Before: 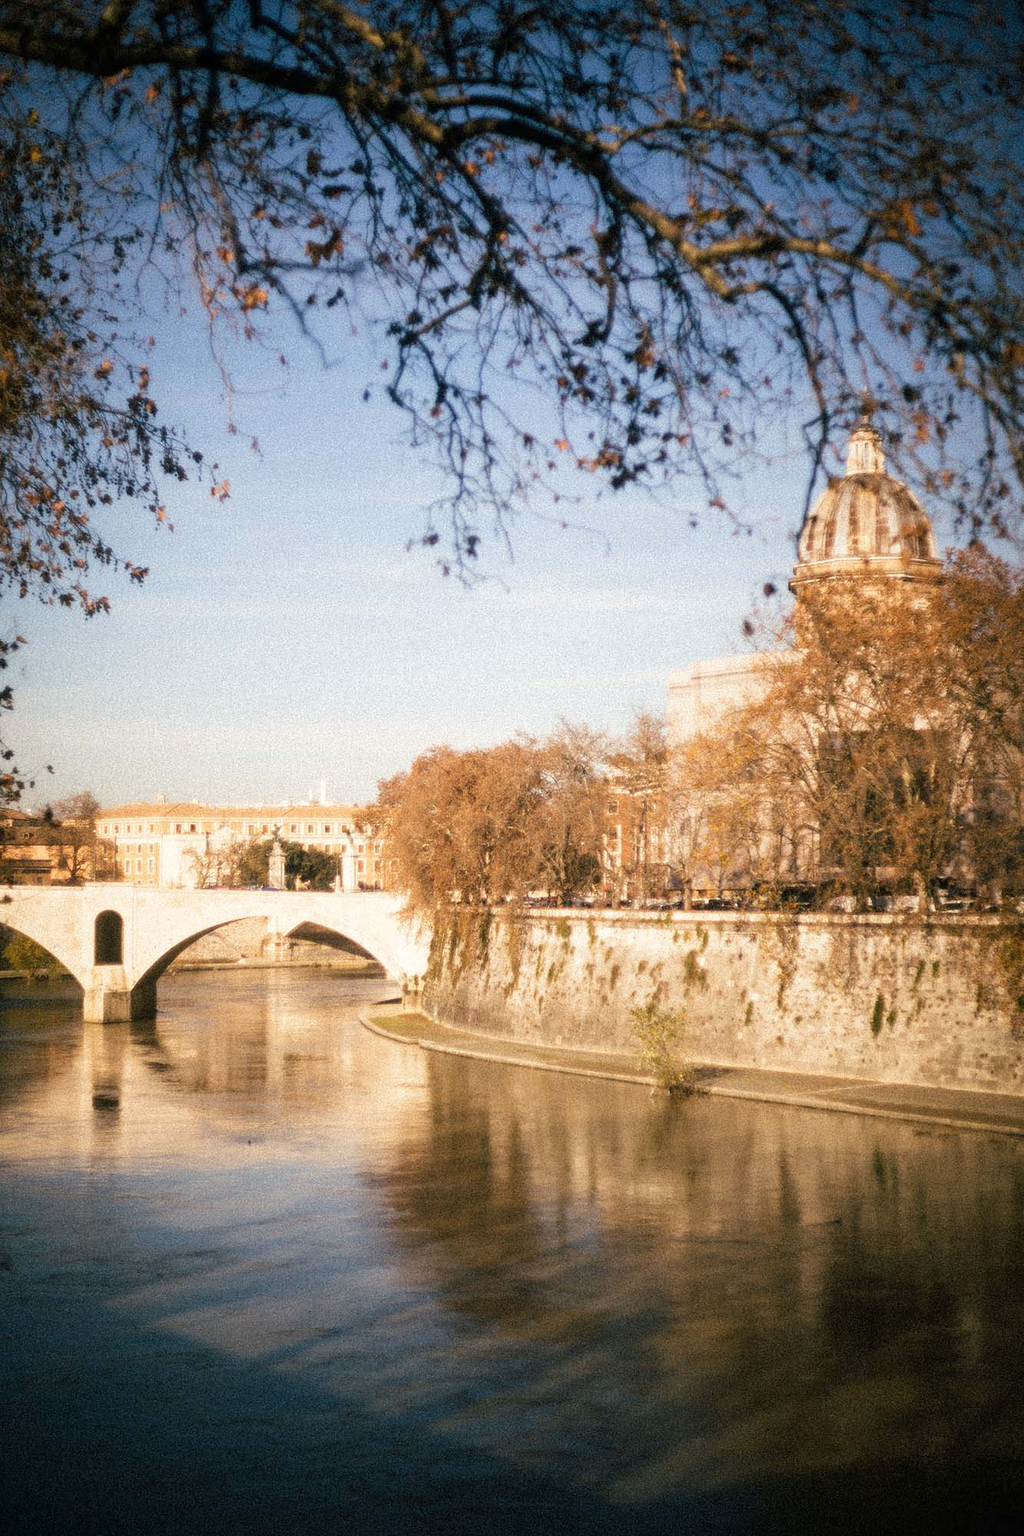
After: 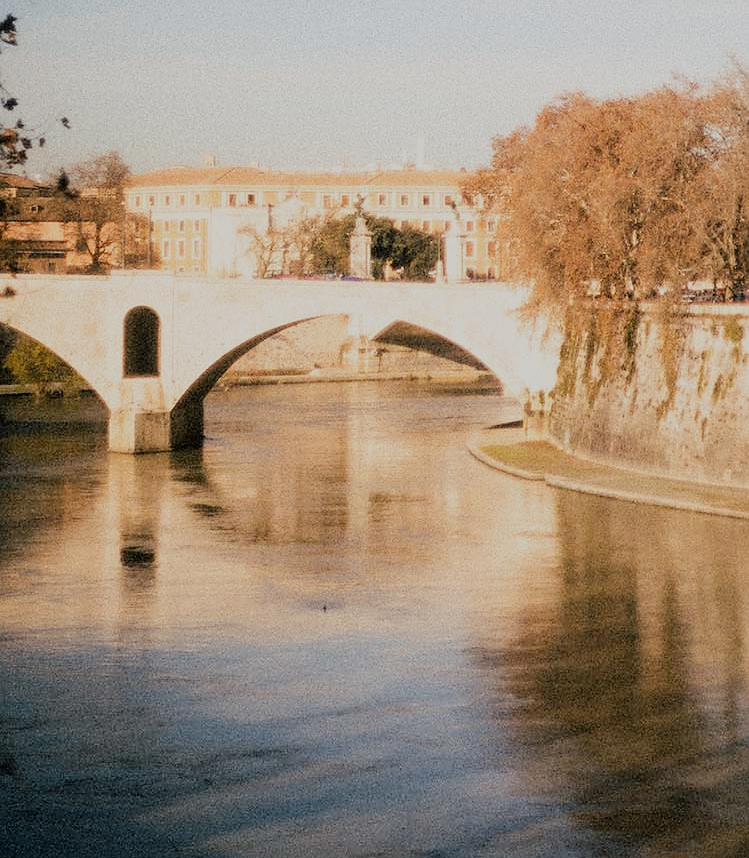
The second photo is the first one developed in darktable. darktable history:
sharpen: radius 1.606, amount 0.373, threshold 1.743
crop: top 43.997%, right 43.747%, bottom 13.085%
filmic rgb: black relative exposure -6.95 EV, white relative exposure 5.59 EV, hardness 2.86
